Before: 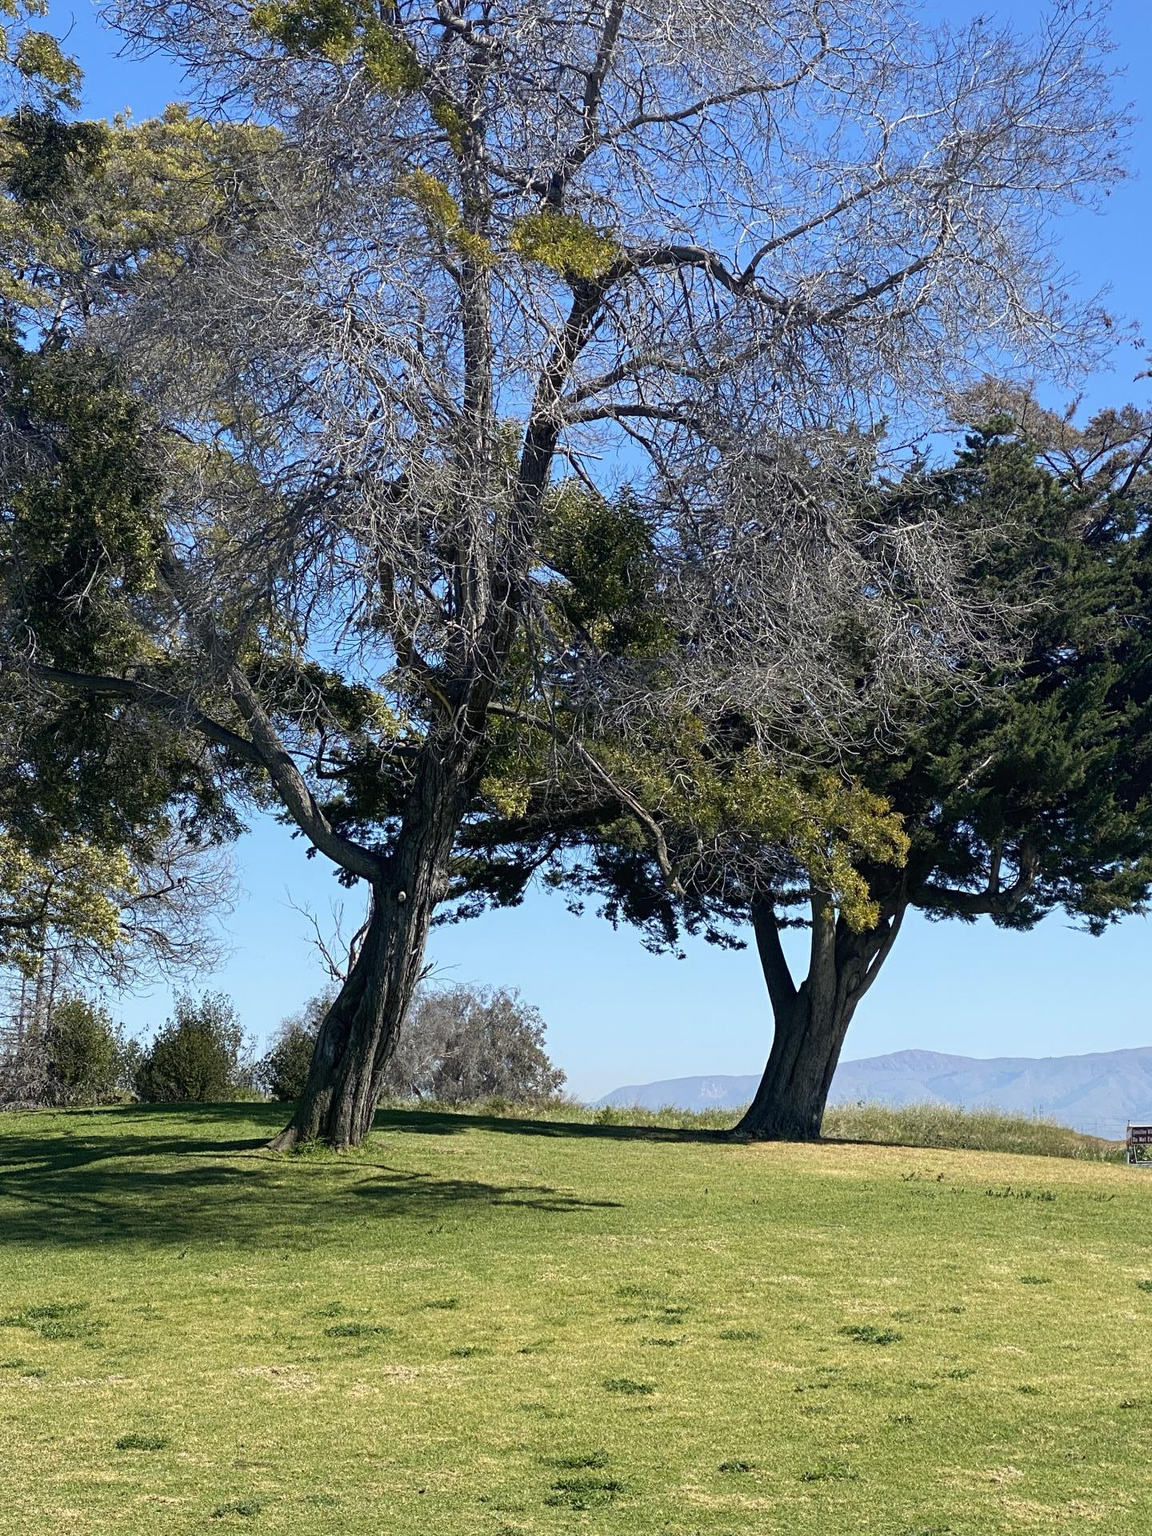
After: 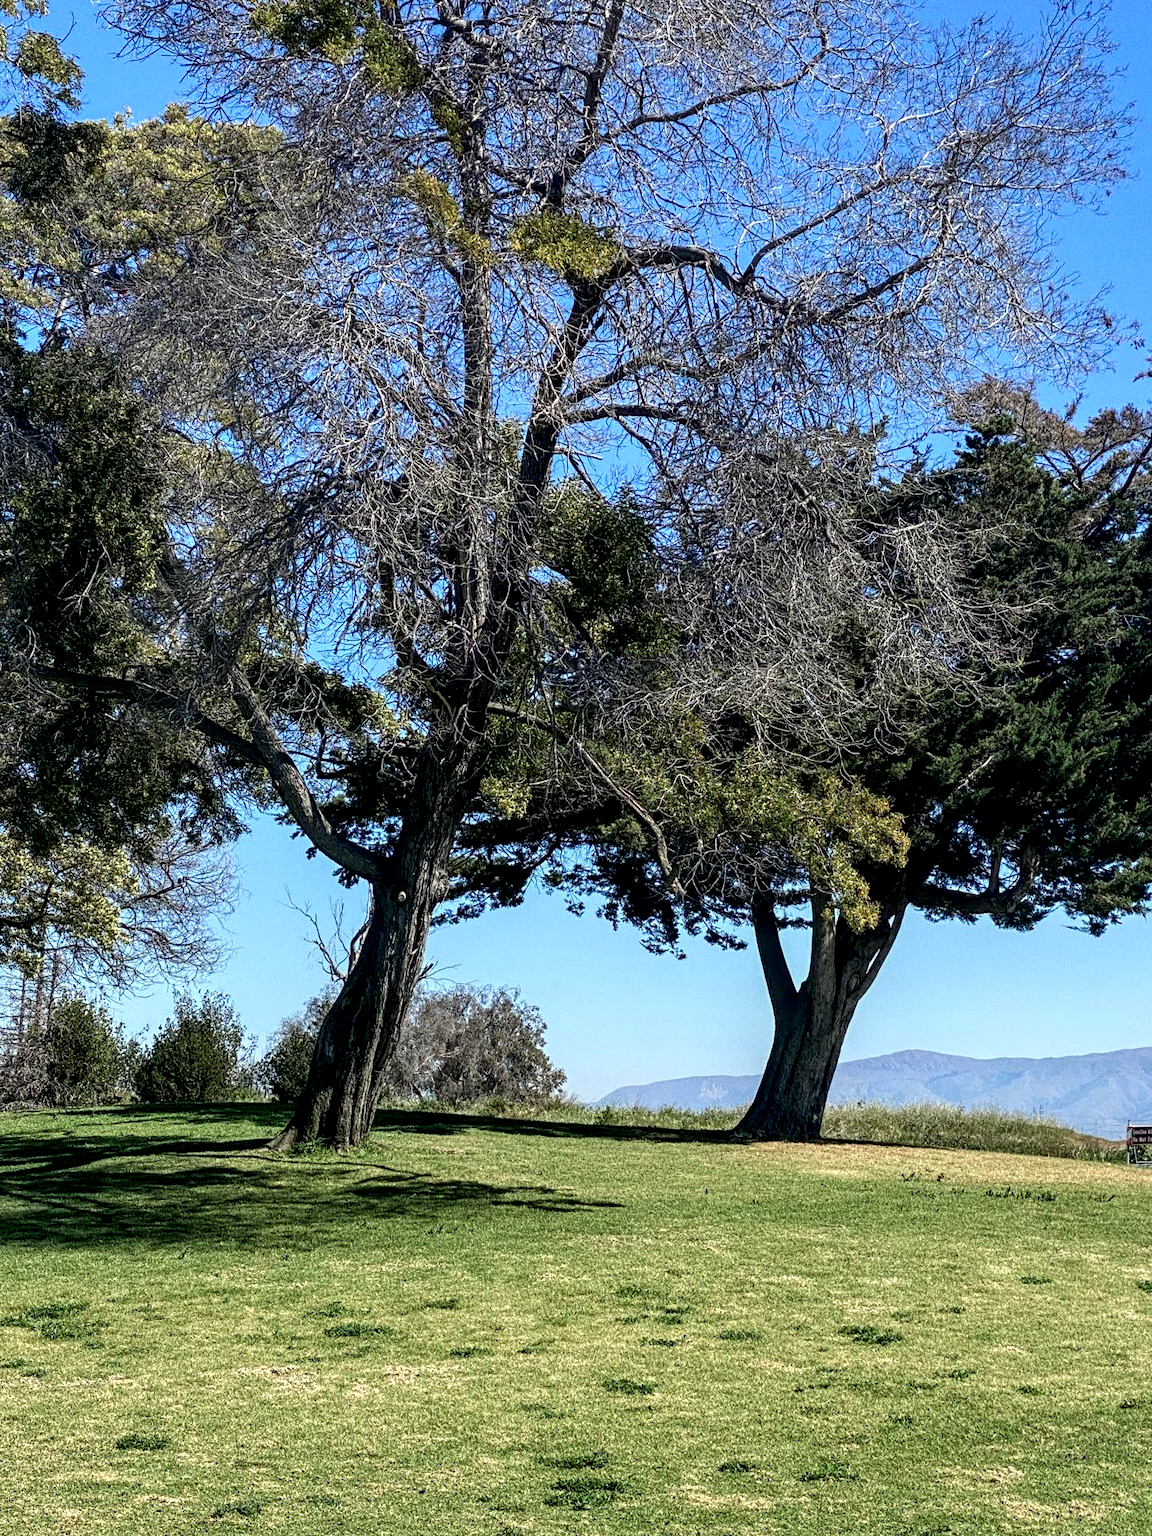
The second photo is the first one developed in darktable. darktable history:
grain: coarseness 0.09 ISO
tone curve: curves: ch0 [(0, 0) (0.059, 0.027) (0.162, 0.125) (0.304, 0.279) (0.547, 0.532) (0.828, 0.815) (1, 0.983)]; ch1 [(0, 0) (0.23, 0.166) (0.34, 0.298) (0.371, 0.334) (0.435, 0.413) (0.477, 0.469) (0.499, 0.498) (0.529, 0.544) (0.559, 0.587) (0.743, 0.798) (1, 1)]; ch2 [(0, 0) (0.431, 0.414) (0.498, 0.503) (0.524, 0.531) (0.568, 0.567) (0.6, 0.597) (0.643, 0.631) (0.74, 0.721) (1, 1)], color space Lab, independent channels, preserve colors none
local contrast: highlights 60%, shadows 60%, detail 160%
